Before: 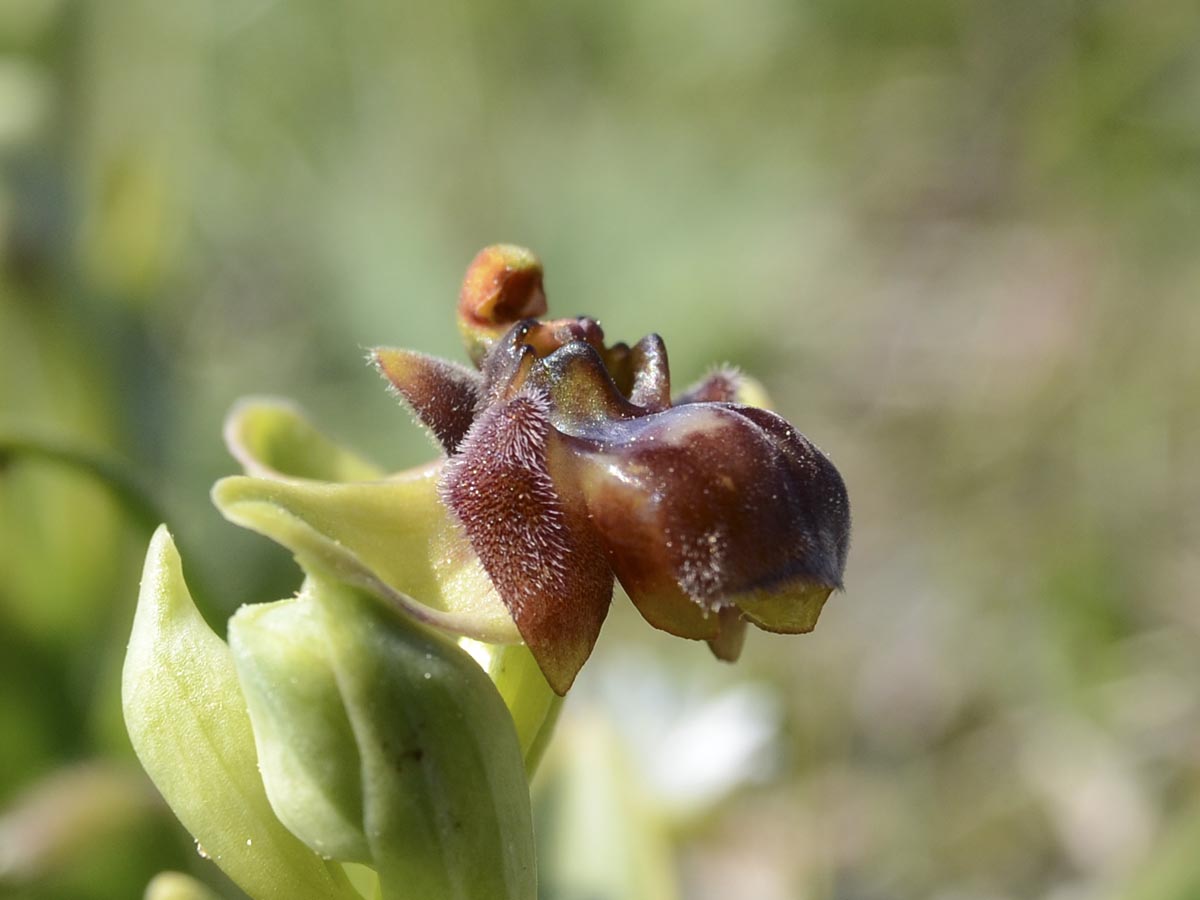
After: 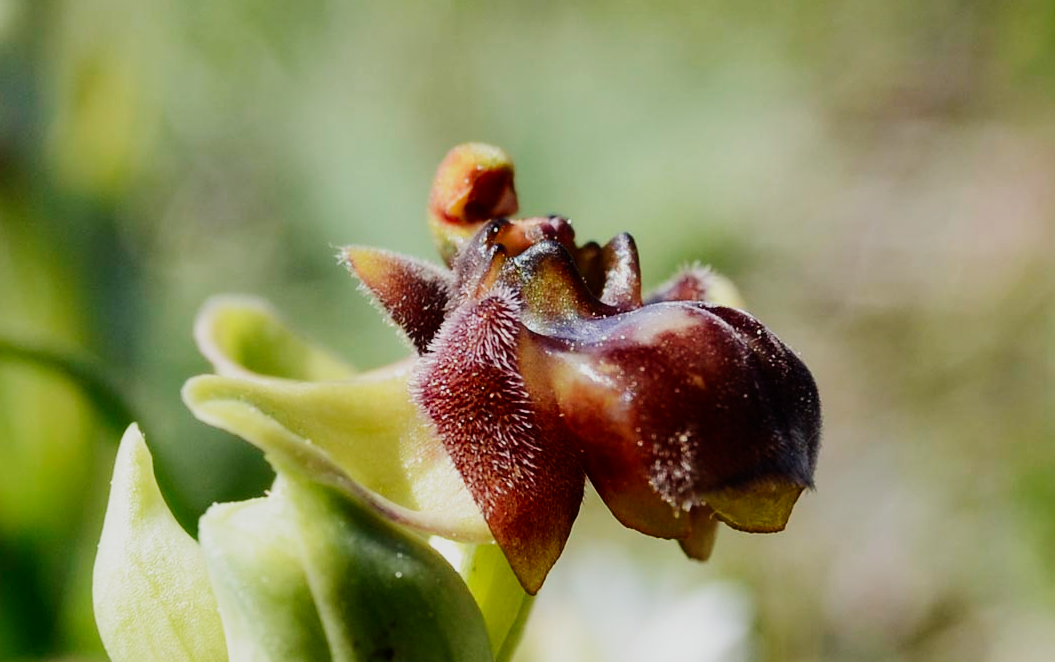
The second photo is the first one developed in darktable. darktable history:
sigmoid: contrast 1.7, skew -0.2, preserve hue 0%, red attenuation 0.1, red rotation 0.035, green attenuation 0.1, green rotation -0.017, blue attenuation 0.15, blue rotation -0.052, base primaries Rec2020
crop and rotate: left 2.425%, top 11.305%, right 9.6%, bottom 15.08%
